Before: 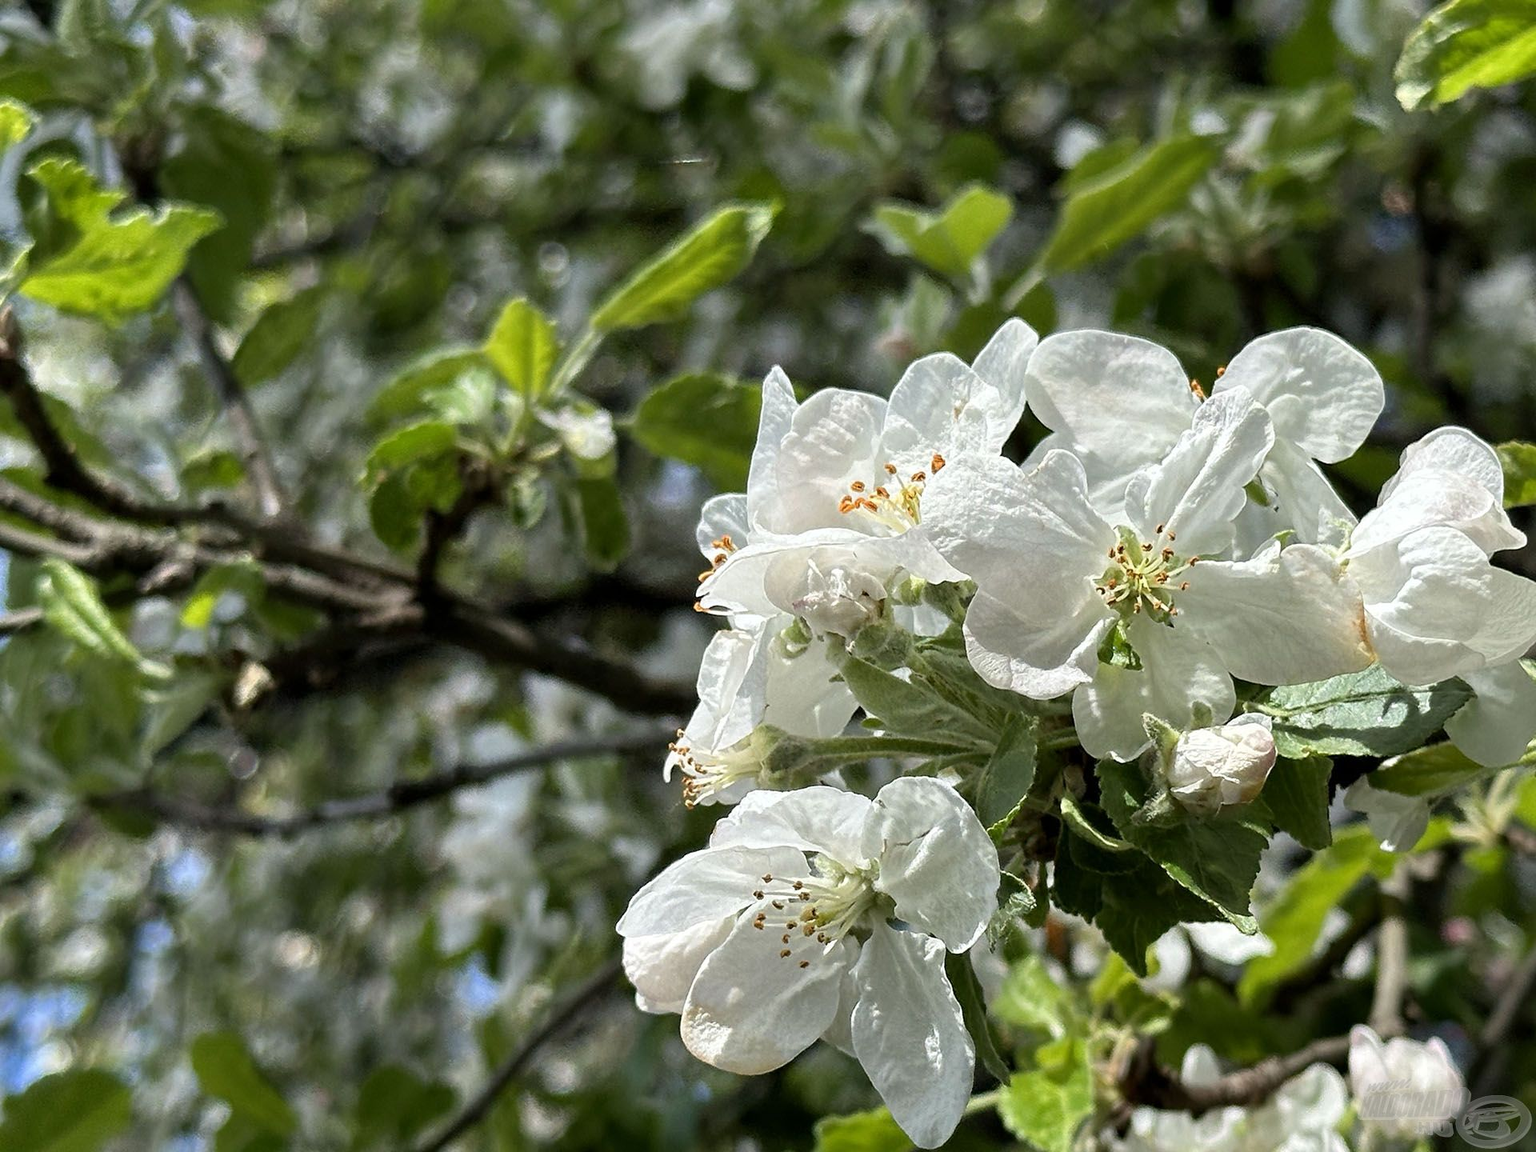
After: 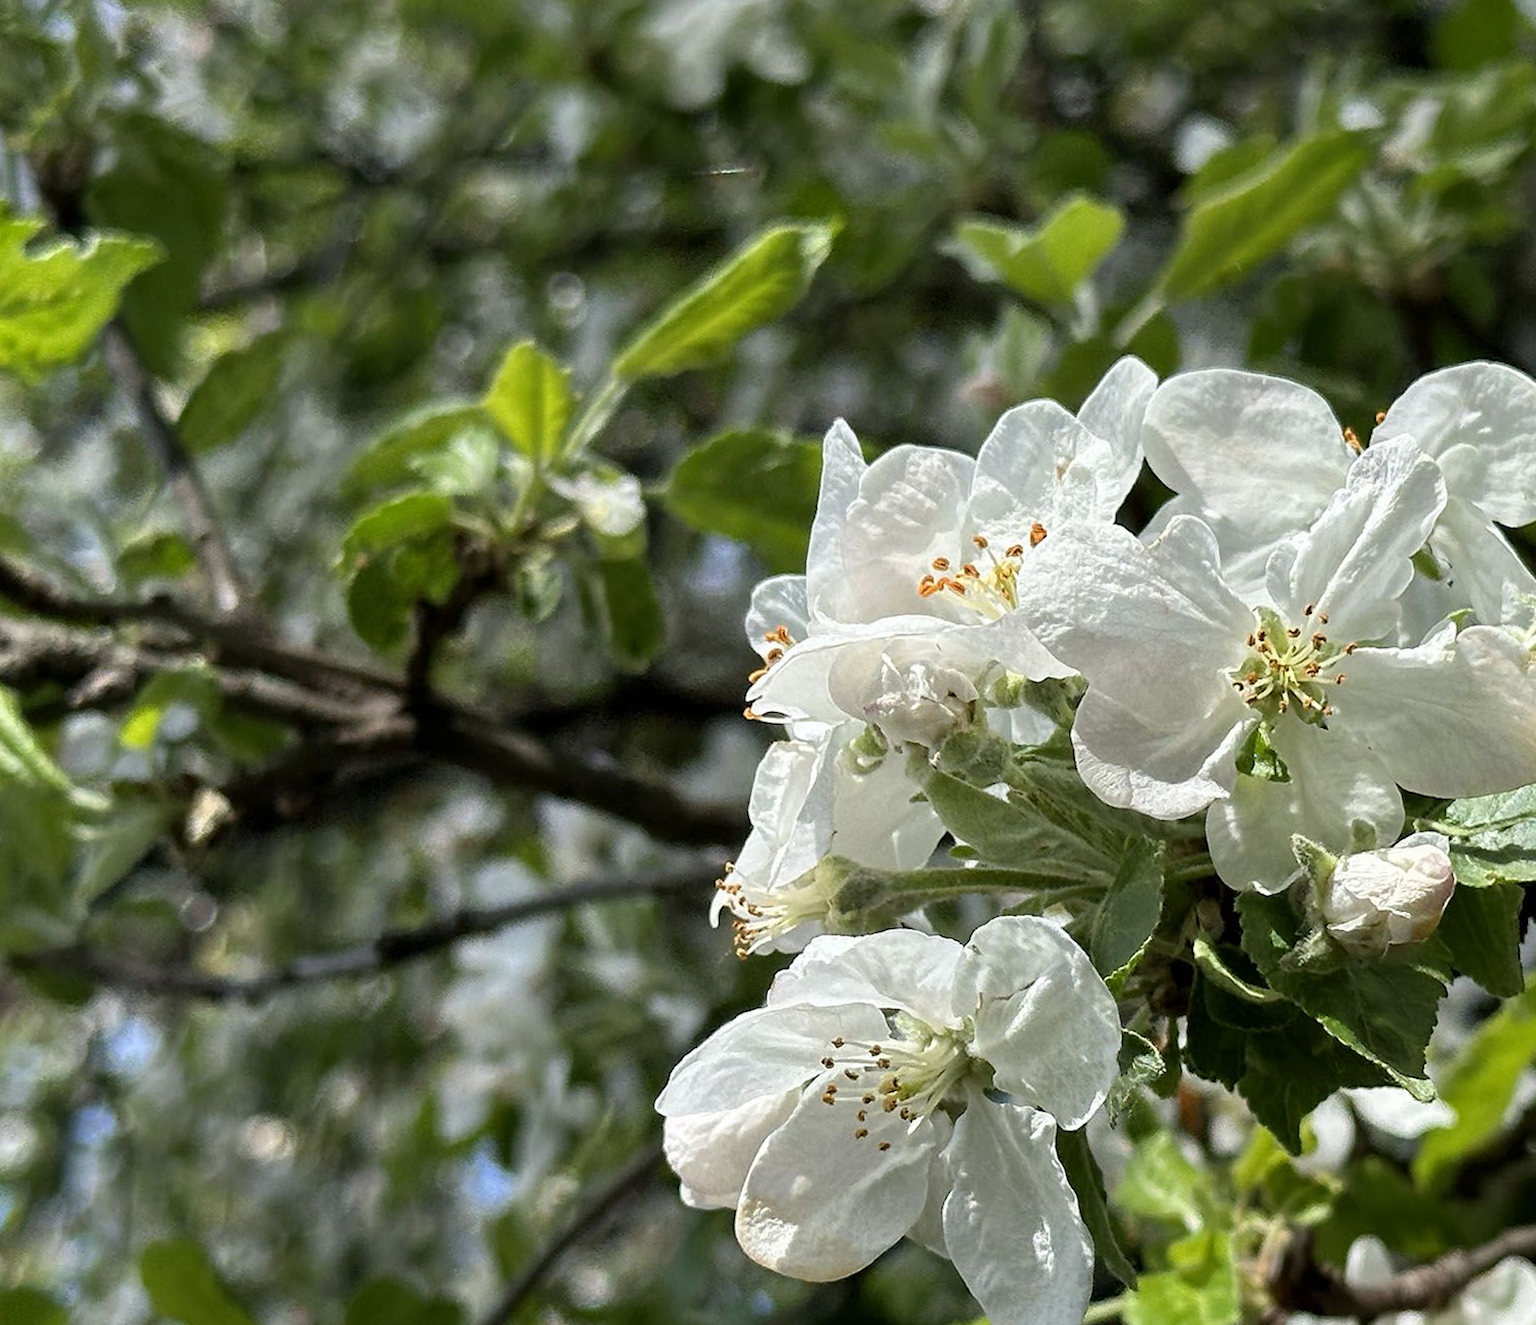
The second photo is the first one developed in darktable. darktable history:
crop and rotate: angle 0.879°, left 4.522%, top 0.911%, right 11.593%, bottom 2.545%
tone equalizer: smoothing diameter 2.21%, edges refinement/feathering 15.91, mask exposure compensation -1.57 EV, filter diffusion 5
